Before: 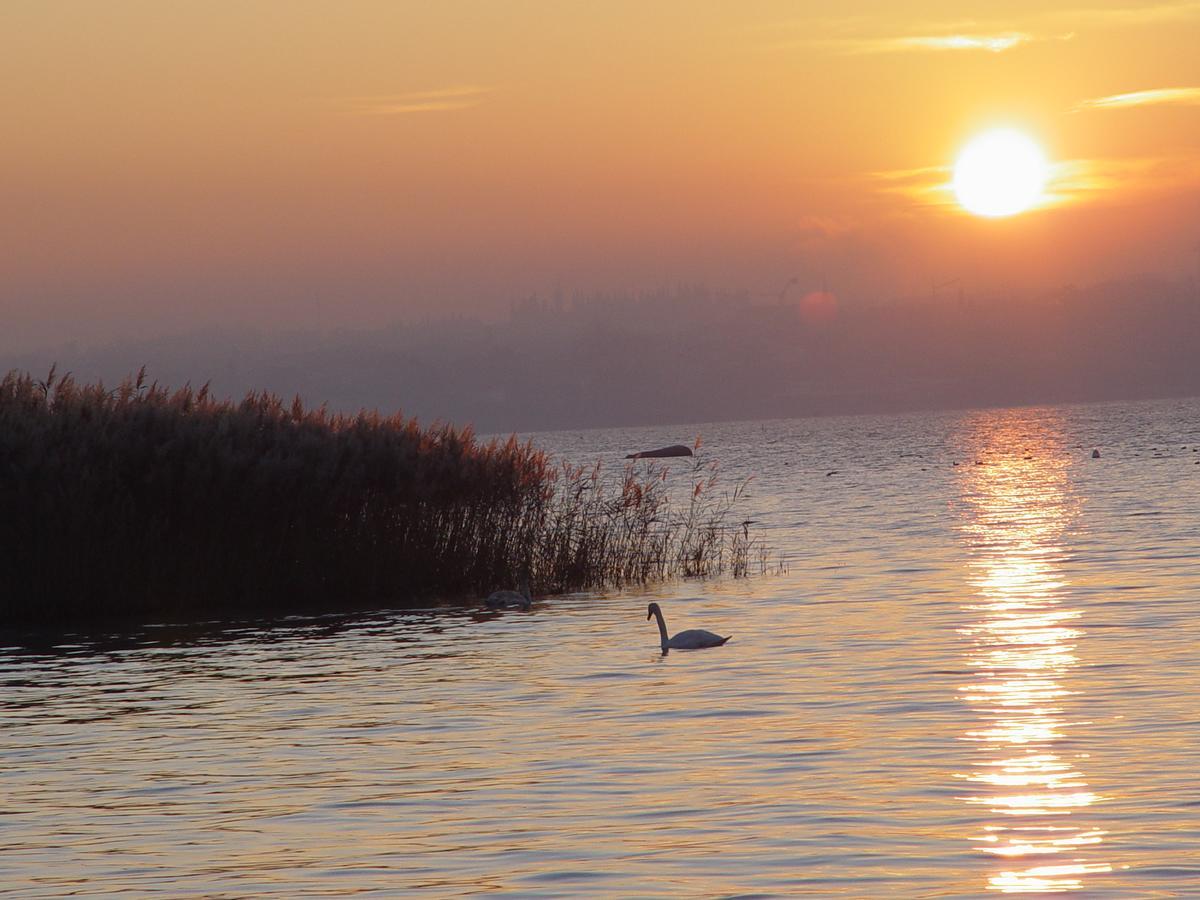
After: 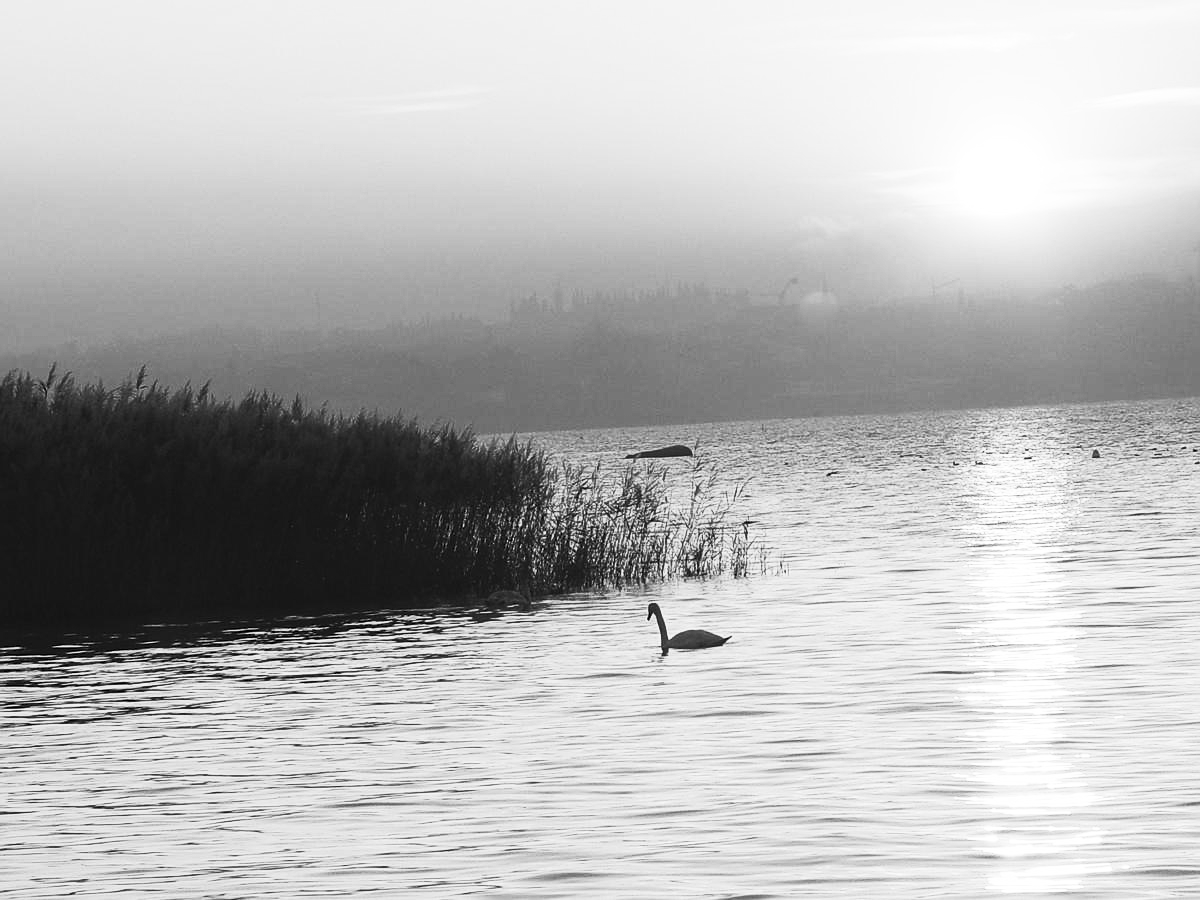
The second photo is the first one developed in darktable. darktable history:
contrast brightness saturation: contrast 0.53, brightness 0.47, saturation -1
sharpen: radius 1.272, amount 0.305, threshold 0
